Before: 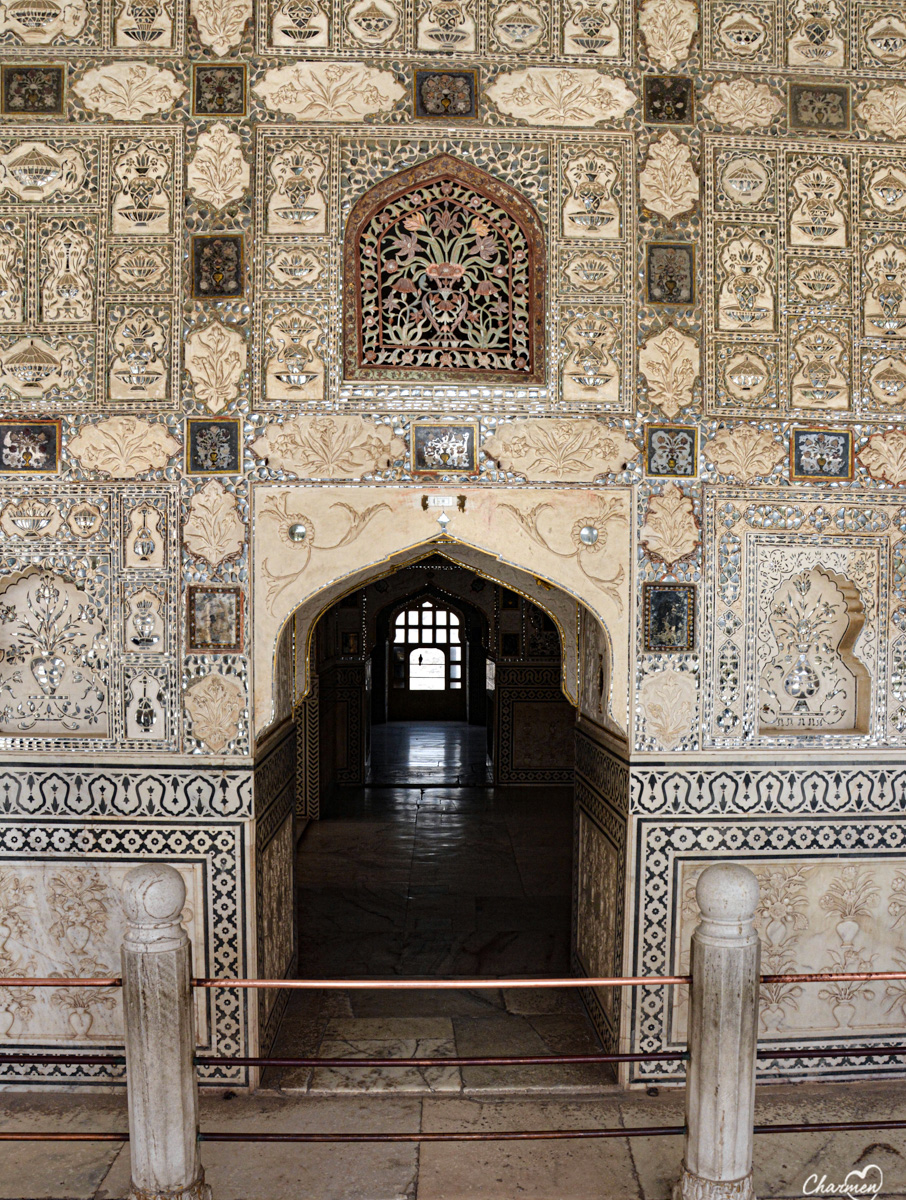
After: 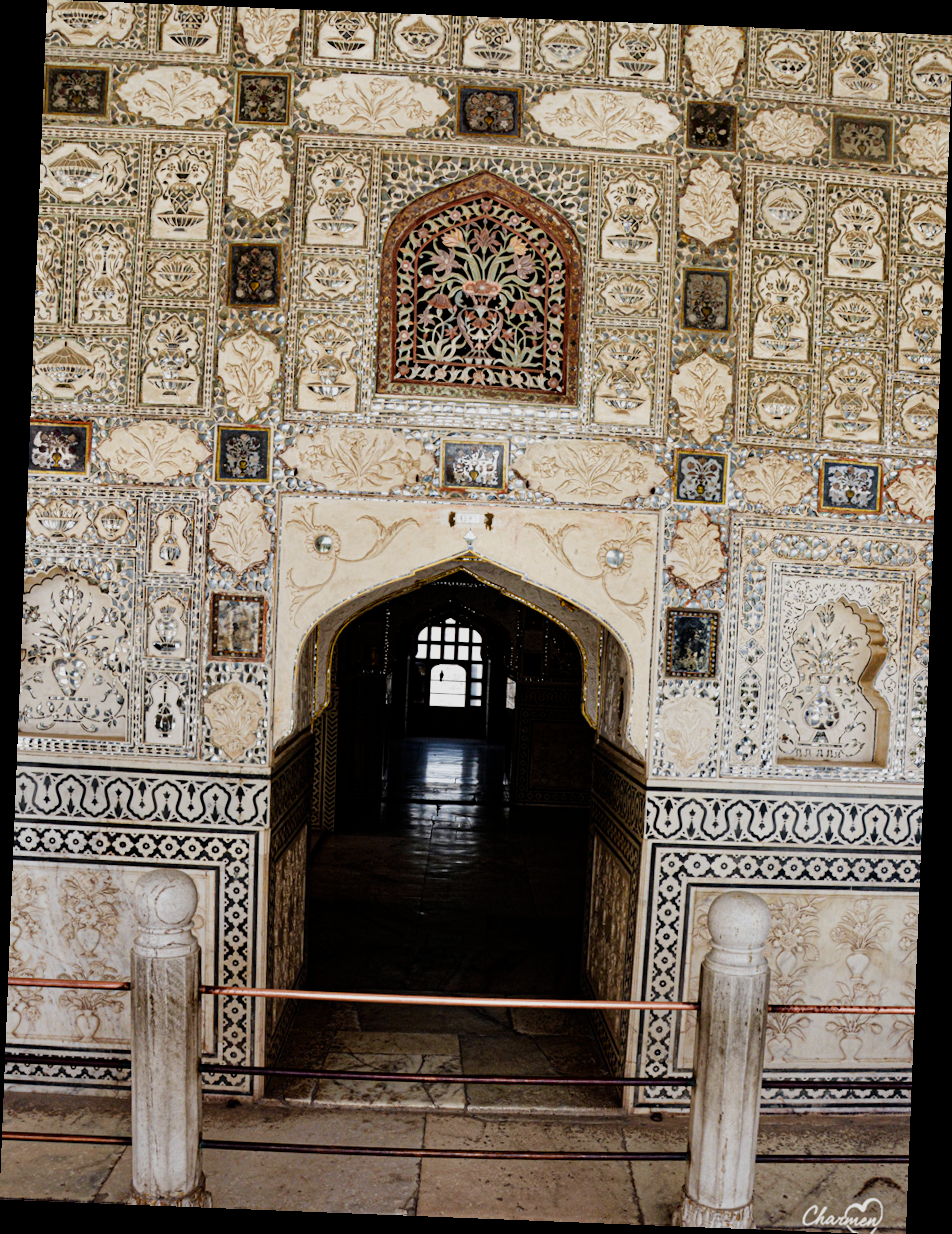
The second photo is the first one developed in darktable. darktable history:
rotate and perspective: rotation 2.27°, automatic cropping off
filmic rgb: black relative exposure -16 EV, white relative exposure 5.31 EV, hardness 5.9, contrast 1.25, preserve chrominance no, color science v5 (2021)
